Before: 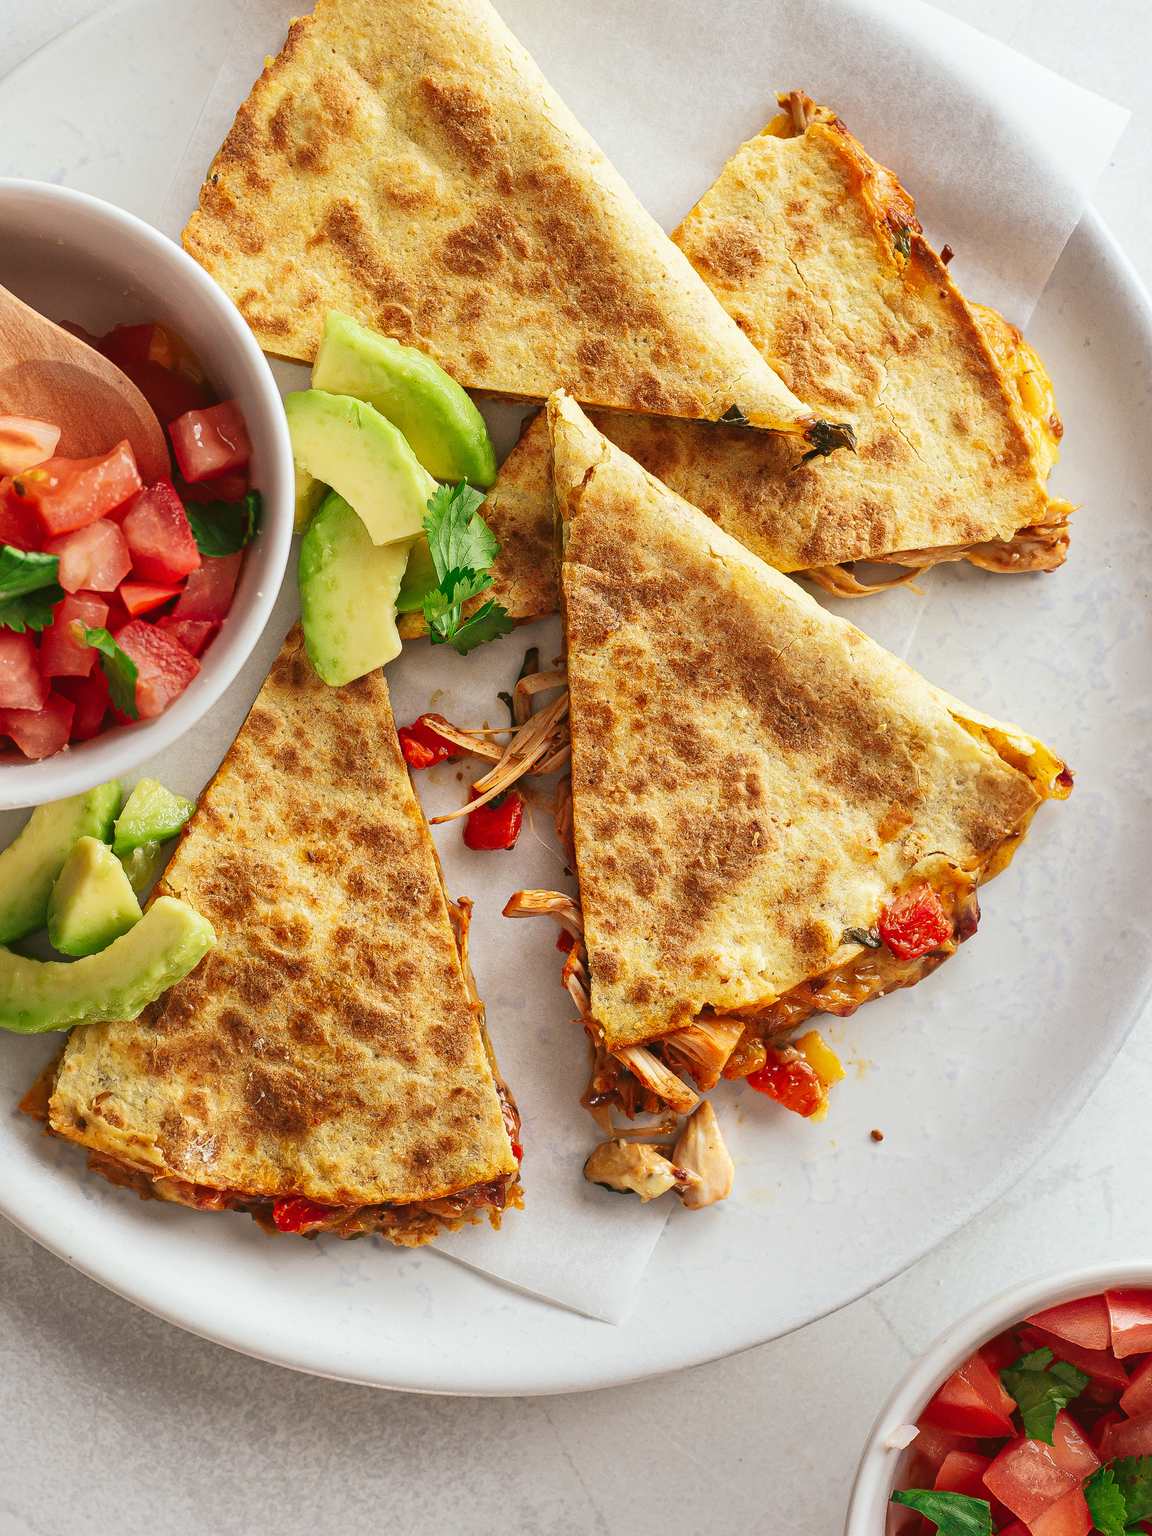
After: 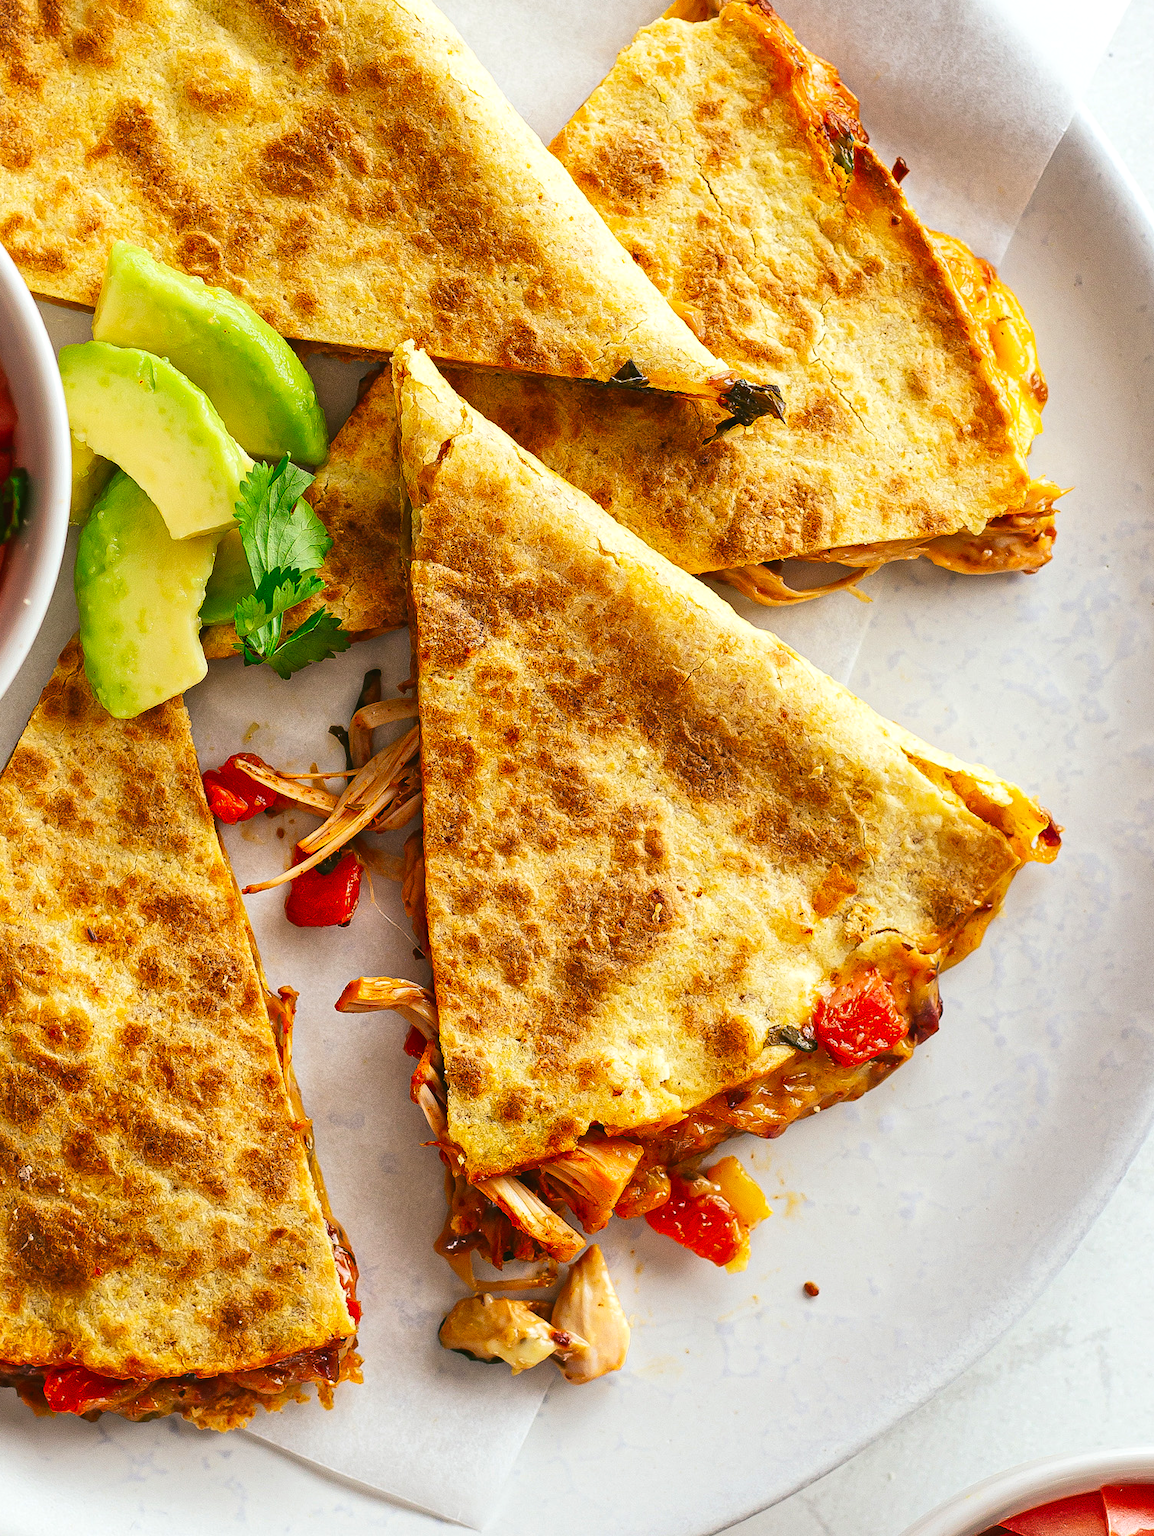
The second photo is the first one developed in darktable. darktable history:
color balance: contrast 6.48%, output saturation 113.3%
crop and rotate: left 20.74%, top 7.912%, right 0.375%, bottom 13.378%
